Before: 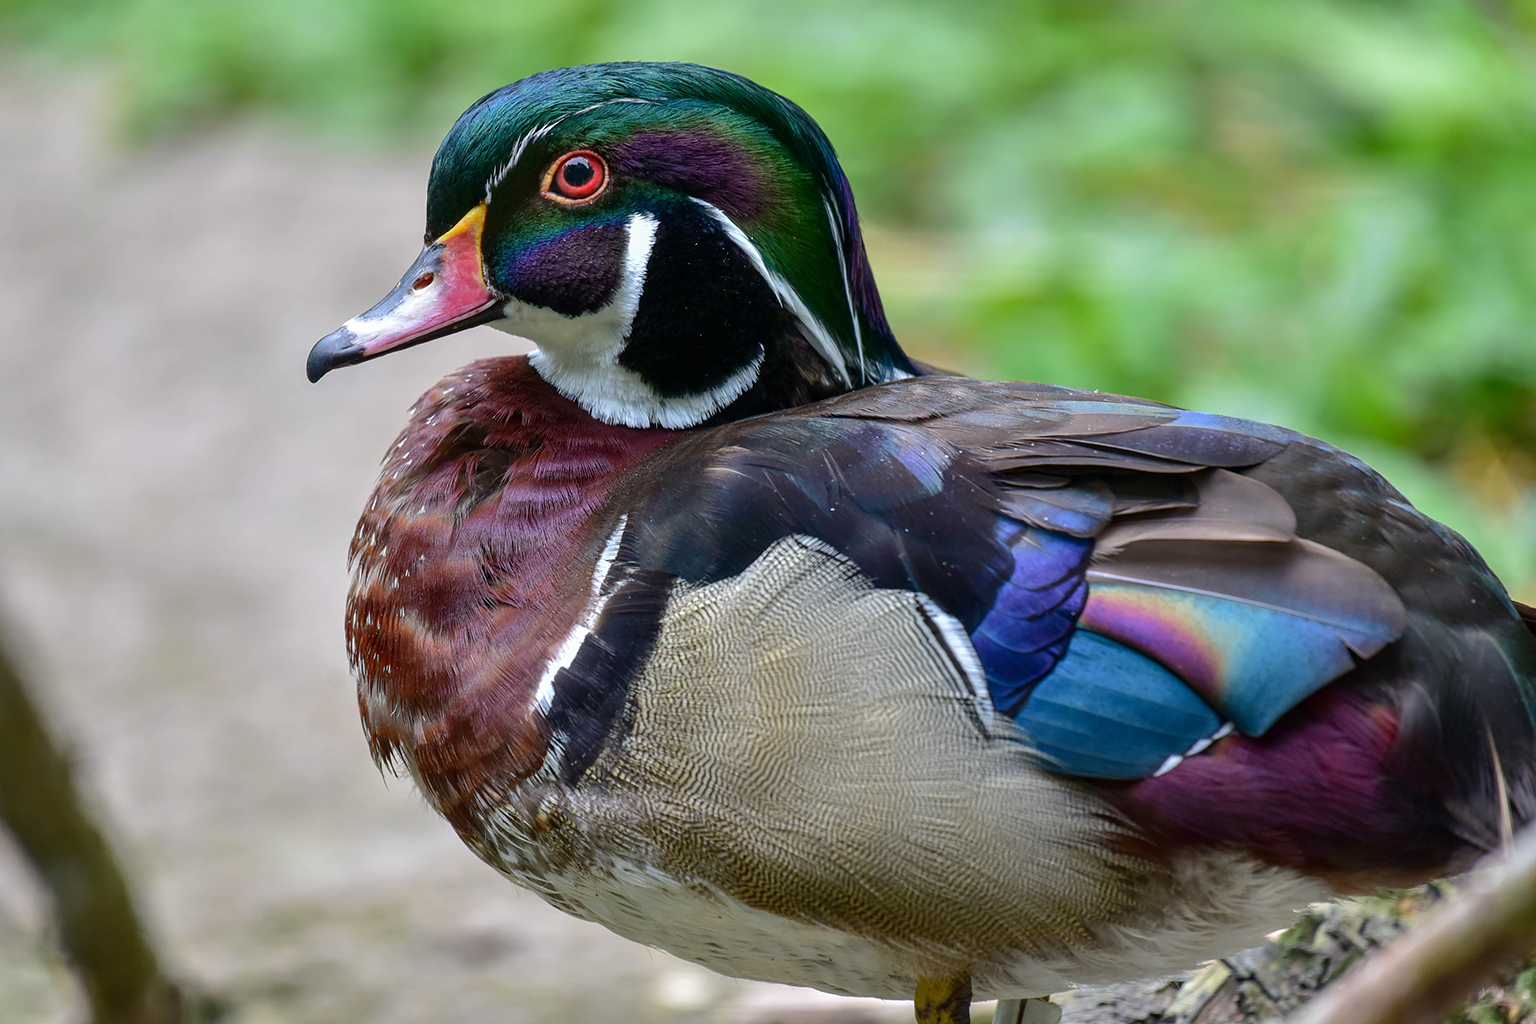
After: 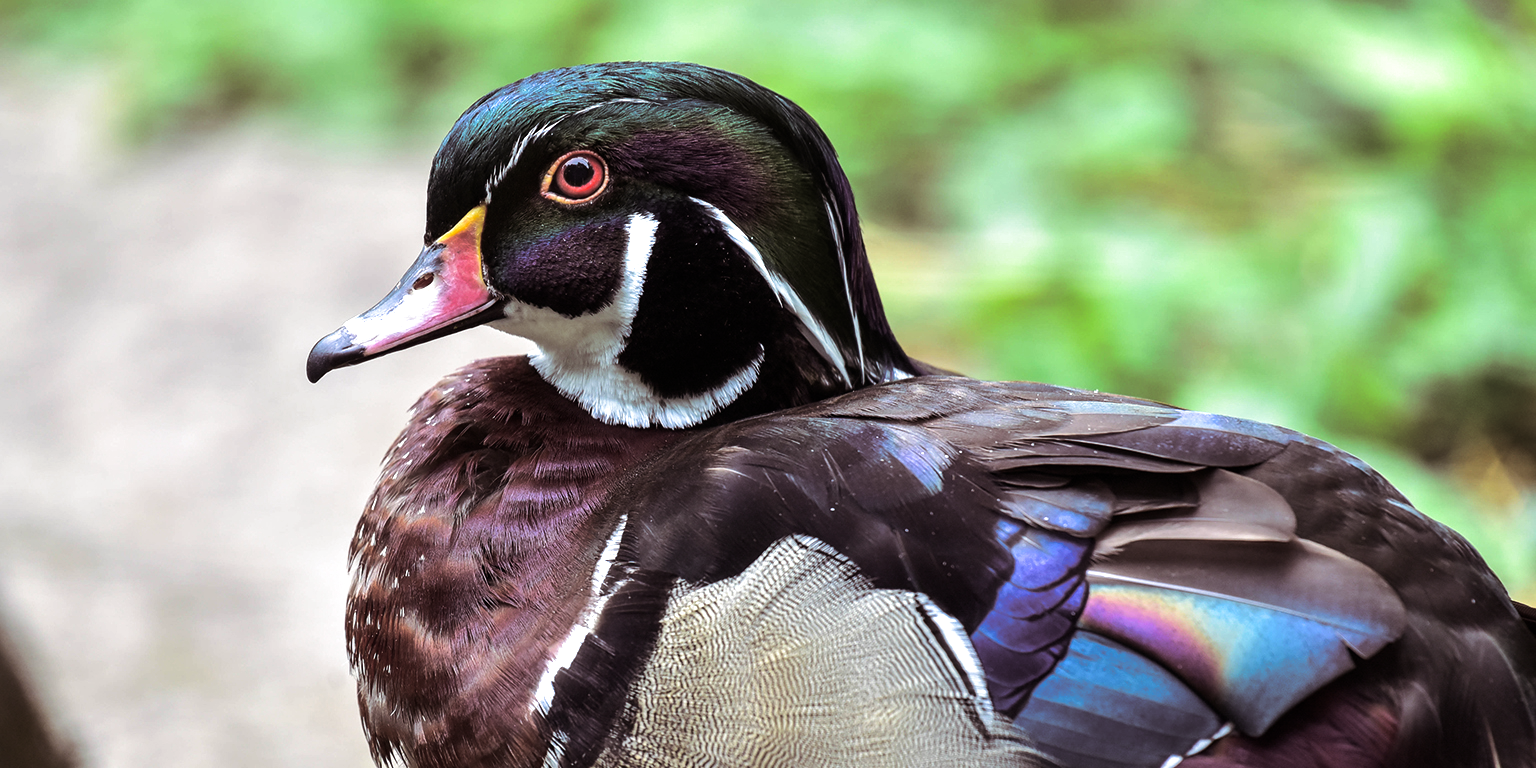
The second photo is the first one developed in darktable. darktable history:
crop: bottom 24.967%
split-toning: shadows › saturation 0.24, highlights › hue 54°, highlights › saturation 0.24
tone equalizer: -8 EV -0.75 EV, -7 EV -0.7 EV, -6 EV -0.6 EV, -5 EV -0.4 EV, -3 EV 0.4 EV, -2 EV 0.6 EV, -1 EV 0.7 EV, +0 EV 0.75 EV, edges refinement/feathering 500, mask exposure compensation -1.57 EV, preserve details no
